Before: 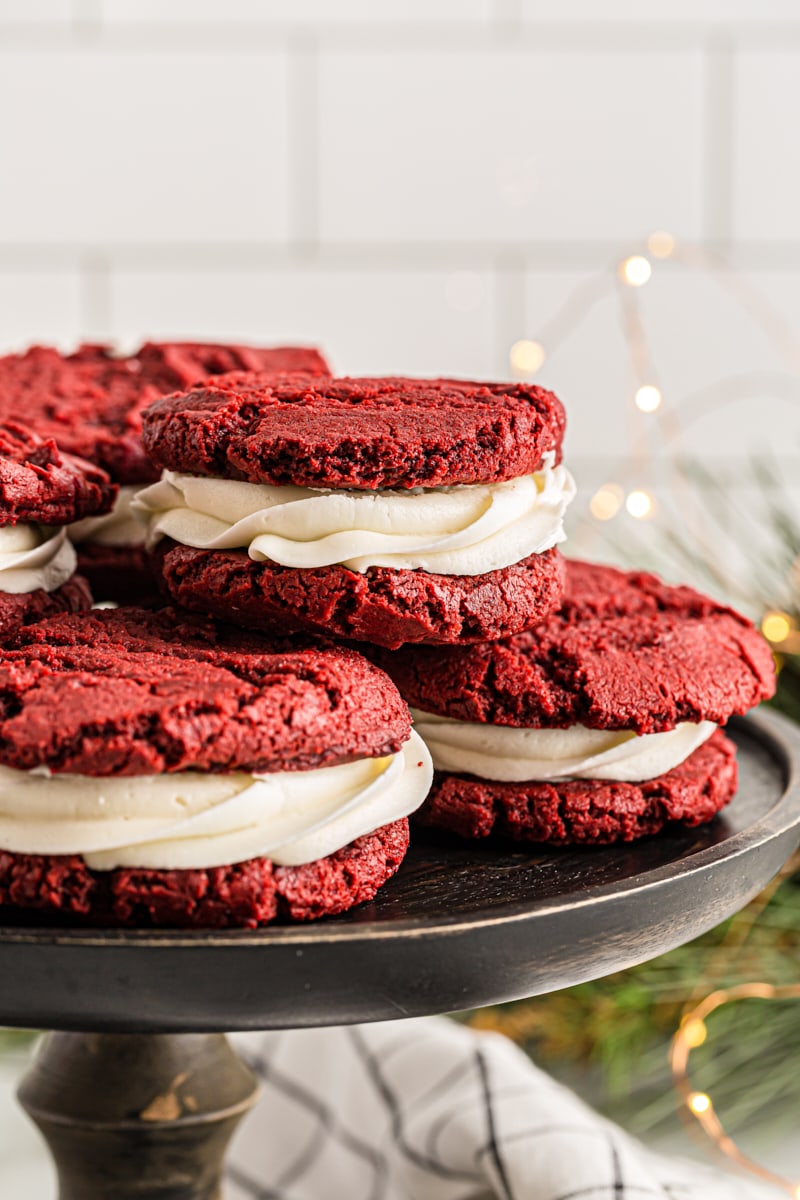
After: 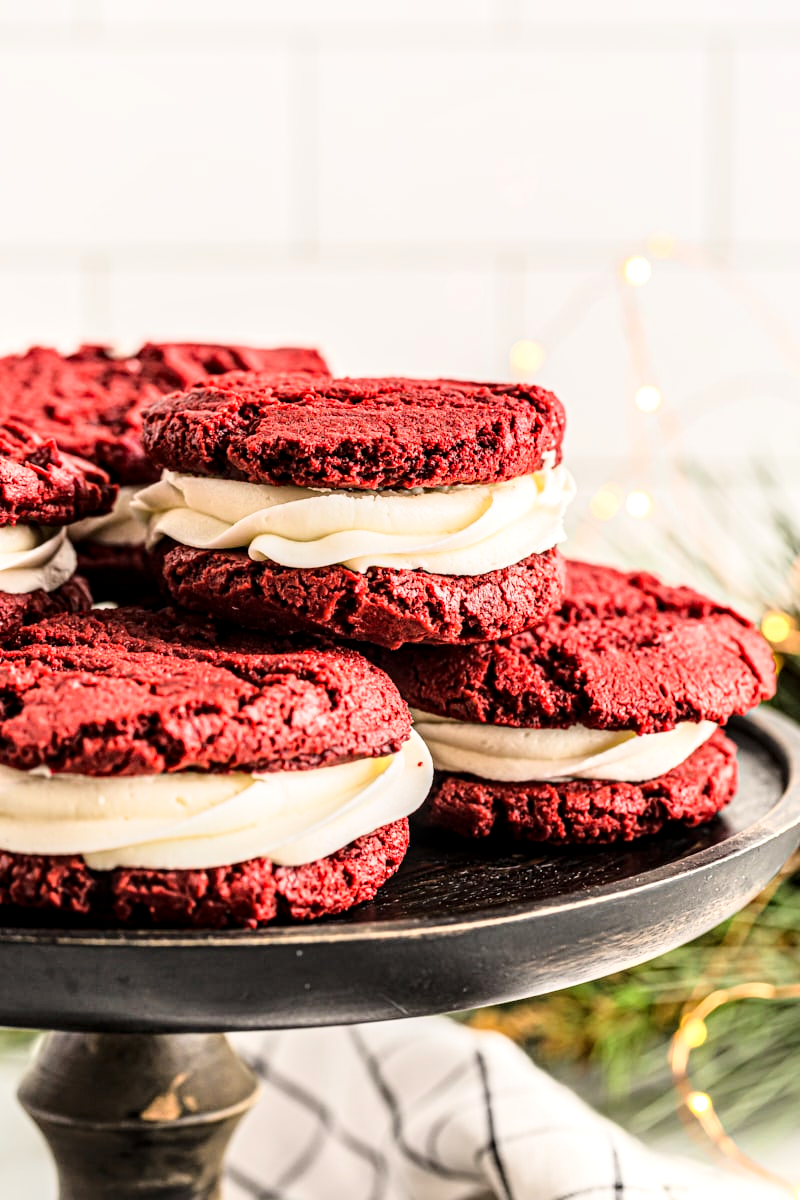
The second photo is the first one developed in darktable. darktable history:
local contrast: highlights 40%, shadows 60%, detail 138%, midtone range 0.515
base curve: curves: ch0 [(0, 0) (0.028, 0.03) (0.121, 0.232) (0.46, 0.748) (0.859, 0.968) (1, 1)]
